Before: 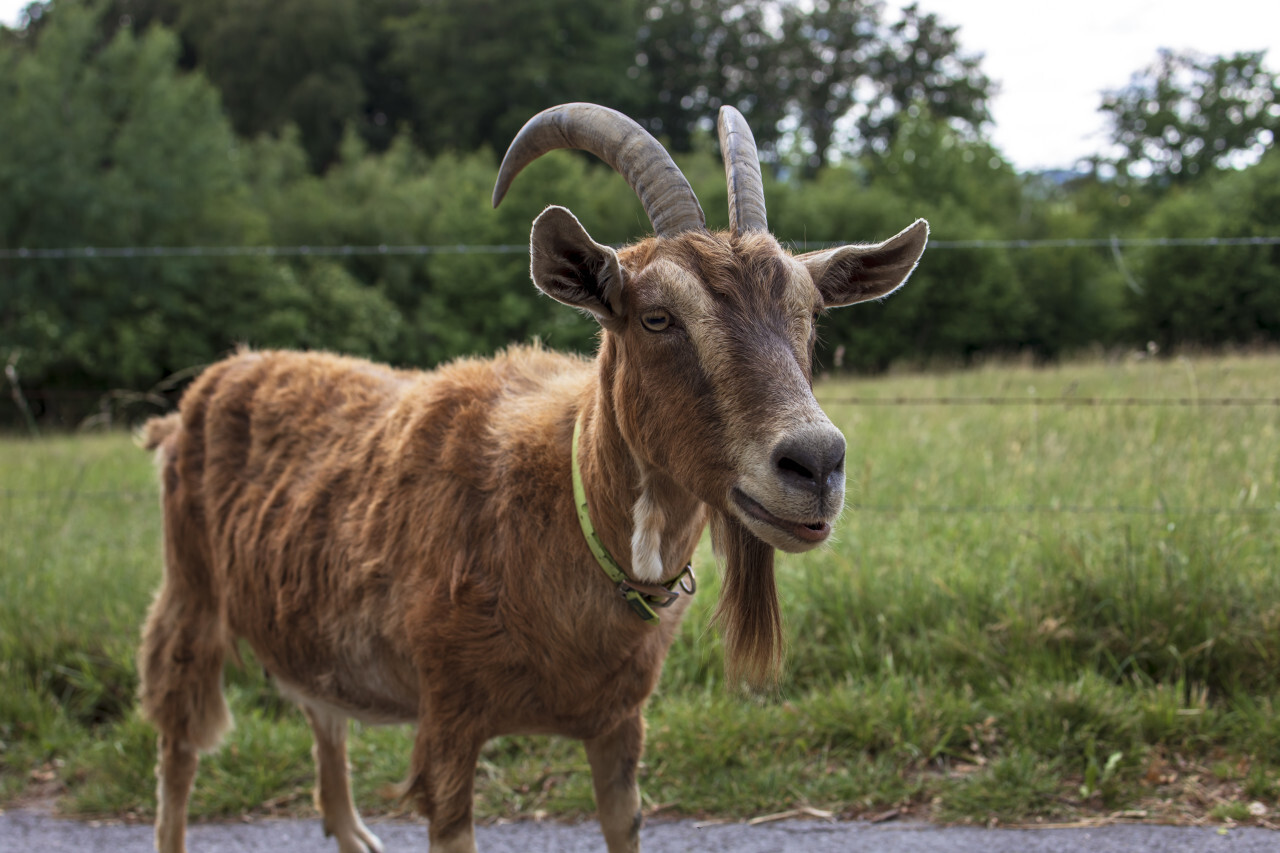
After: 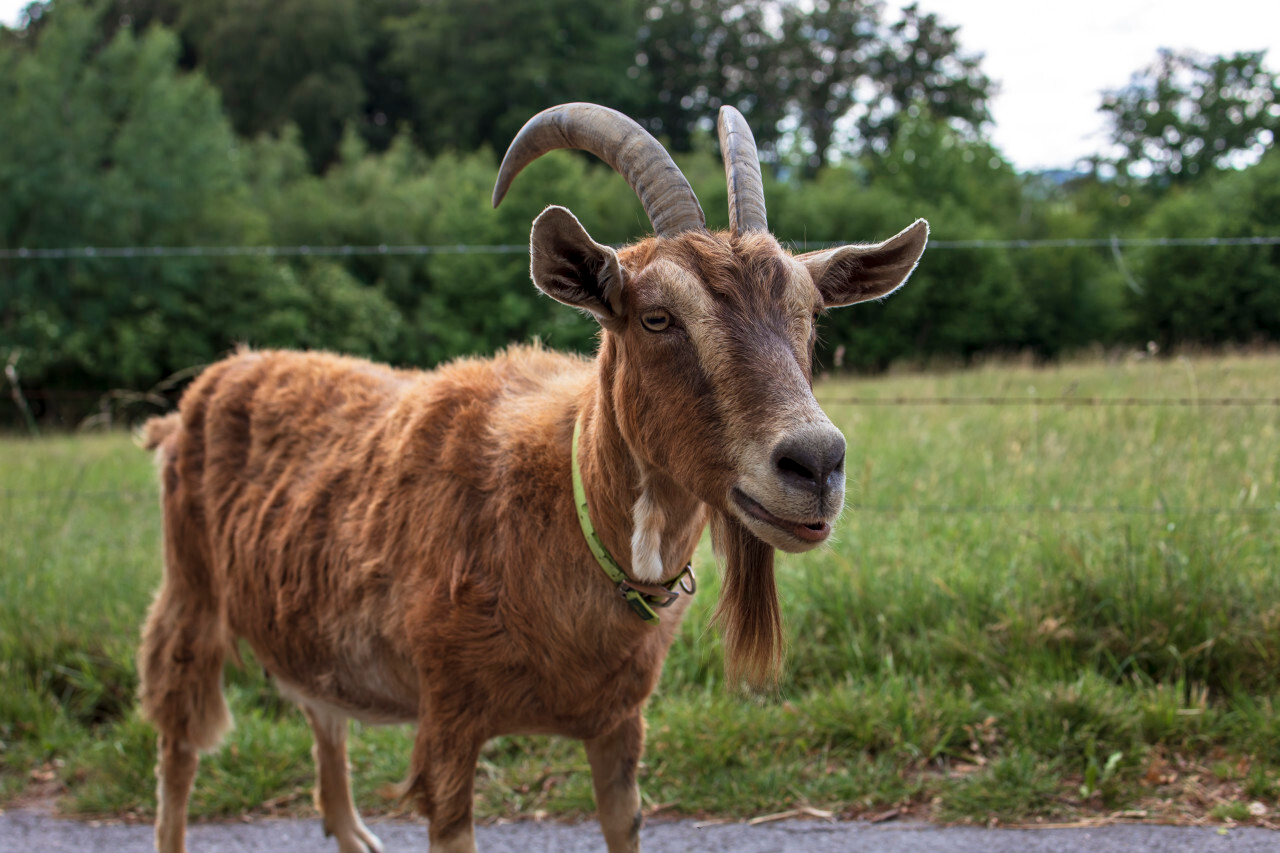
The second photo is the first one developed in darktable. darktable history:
shadows and highlights: shadows 36.93, highlights -28.06, soften with gaussian
